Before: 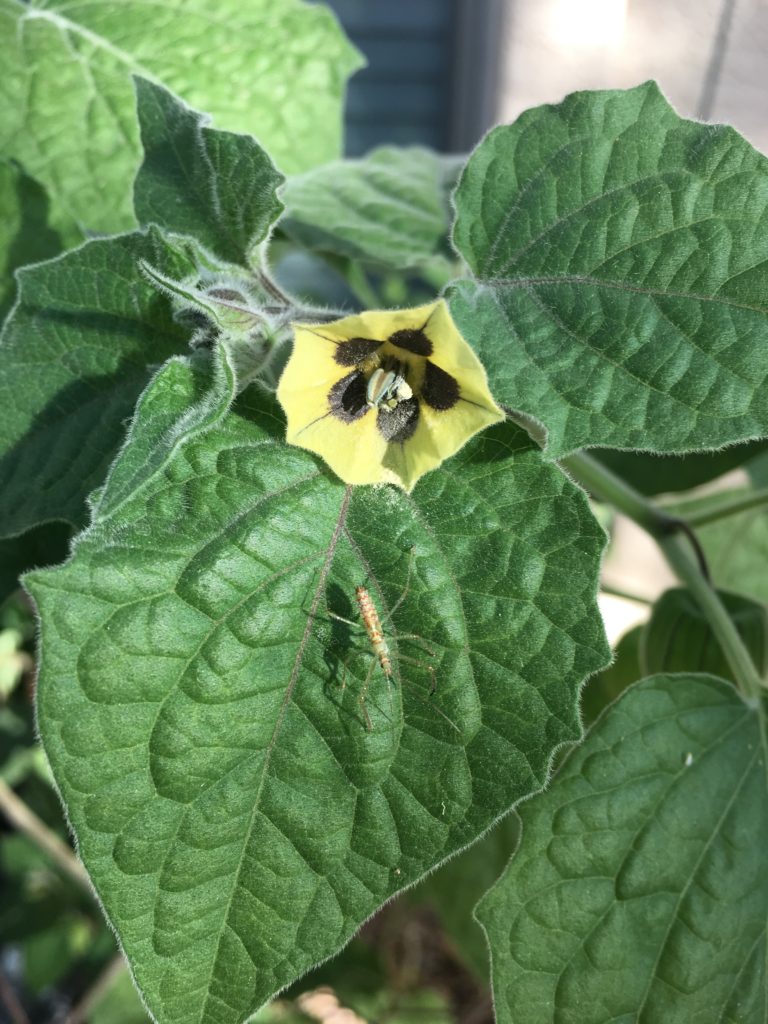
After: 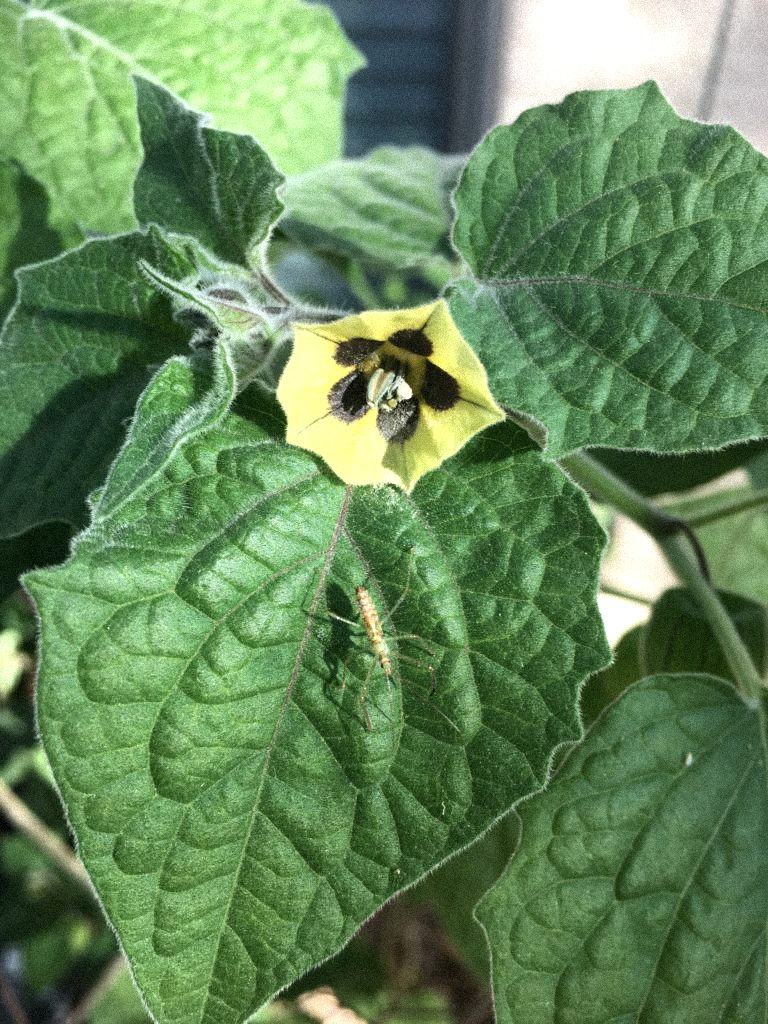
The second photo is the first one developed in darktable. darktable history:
tone equalizer: -8 EV -0.417 EV, -7 EV -0.389 EV, -6 EV -0.333 EV, -5 EV -0.222 EV, -3 EV 0.222 EV, -2 EV 0.333 EV, -1 EV 0.389 EV, +0 EV 0.417 EV, edges refinement/feathering 500, mask exposure compensation -1.57 EV, preserve details no
grain: strength 35%, mid-tones bias 0%
